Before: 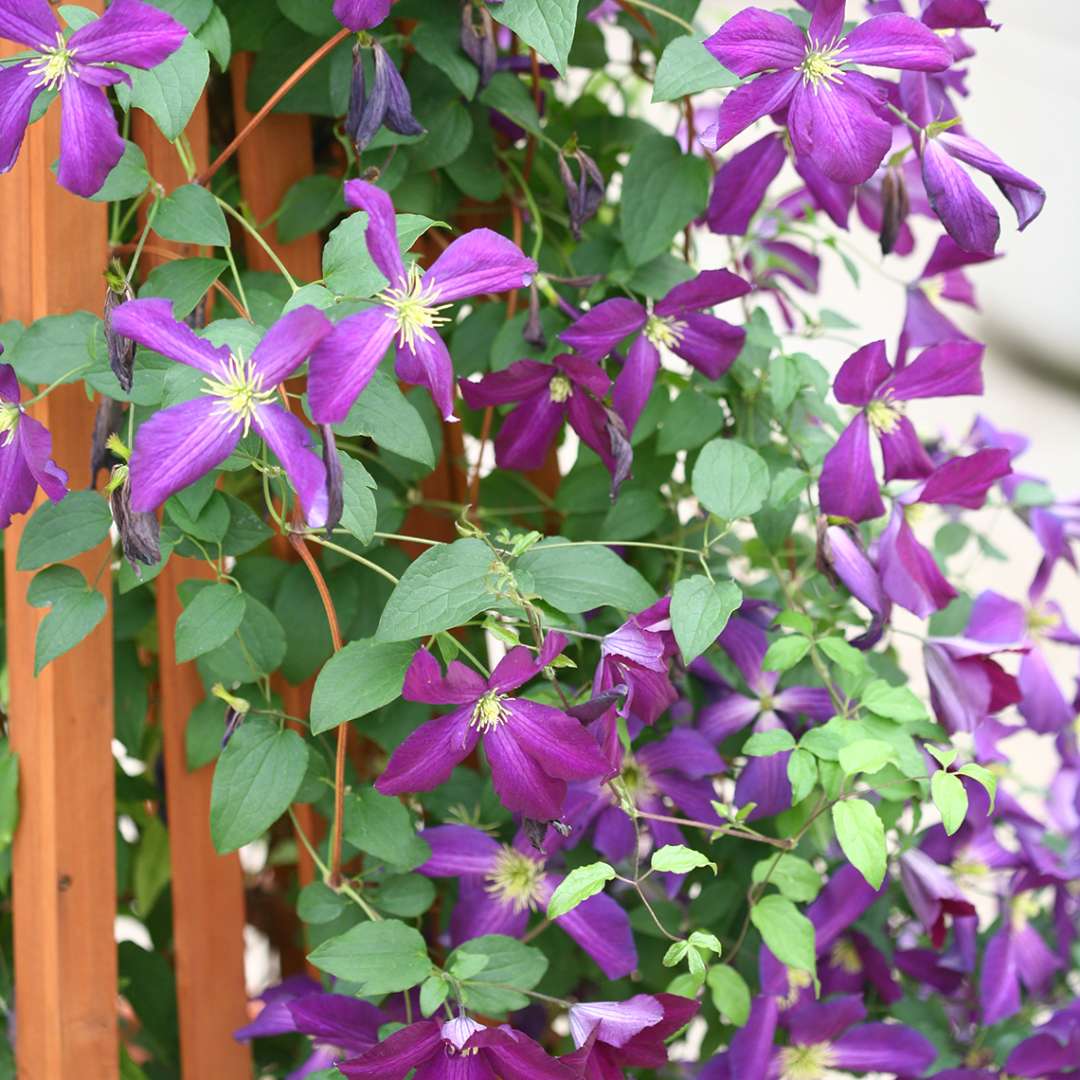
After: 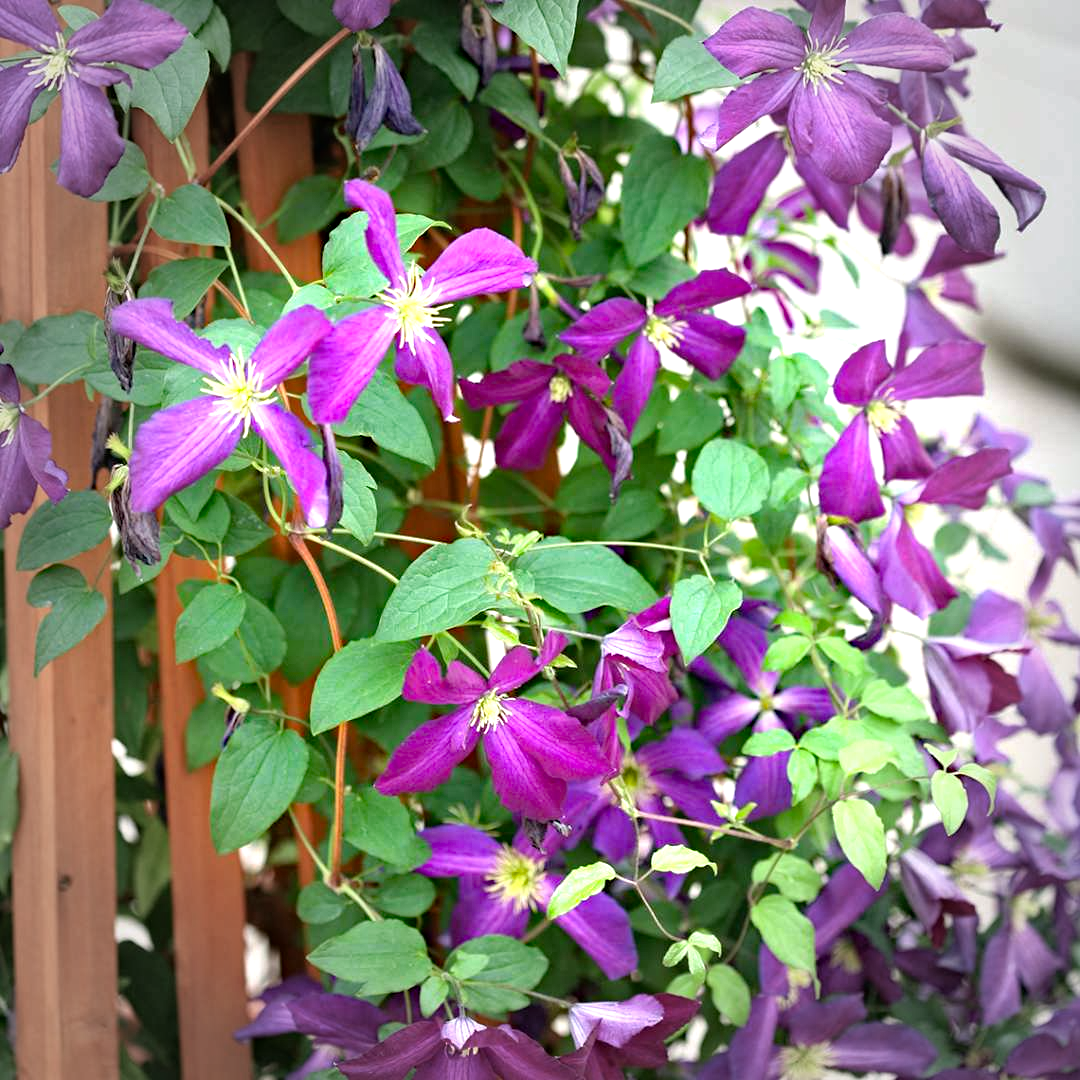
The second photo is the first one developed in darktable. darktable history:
tone equalizer: -8 EV -0.752 EV, -7 EV -0.731 EV, -6 EV -0.635 EV, -5 EV -0.379 EV, -3 EV 0.383 EV, -2 EV 0.6 EV, -1 EV 0.697 EV, +0 EV 0.755 EV
vignetting: fall-off start 65.36%, width/height ratio 0.88
haze removal: strength 0.507, distance 0.423, compatibility mode true, adaptive false
